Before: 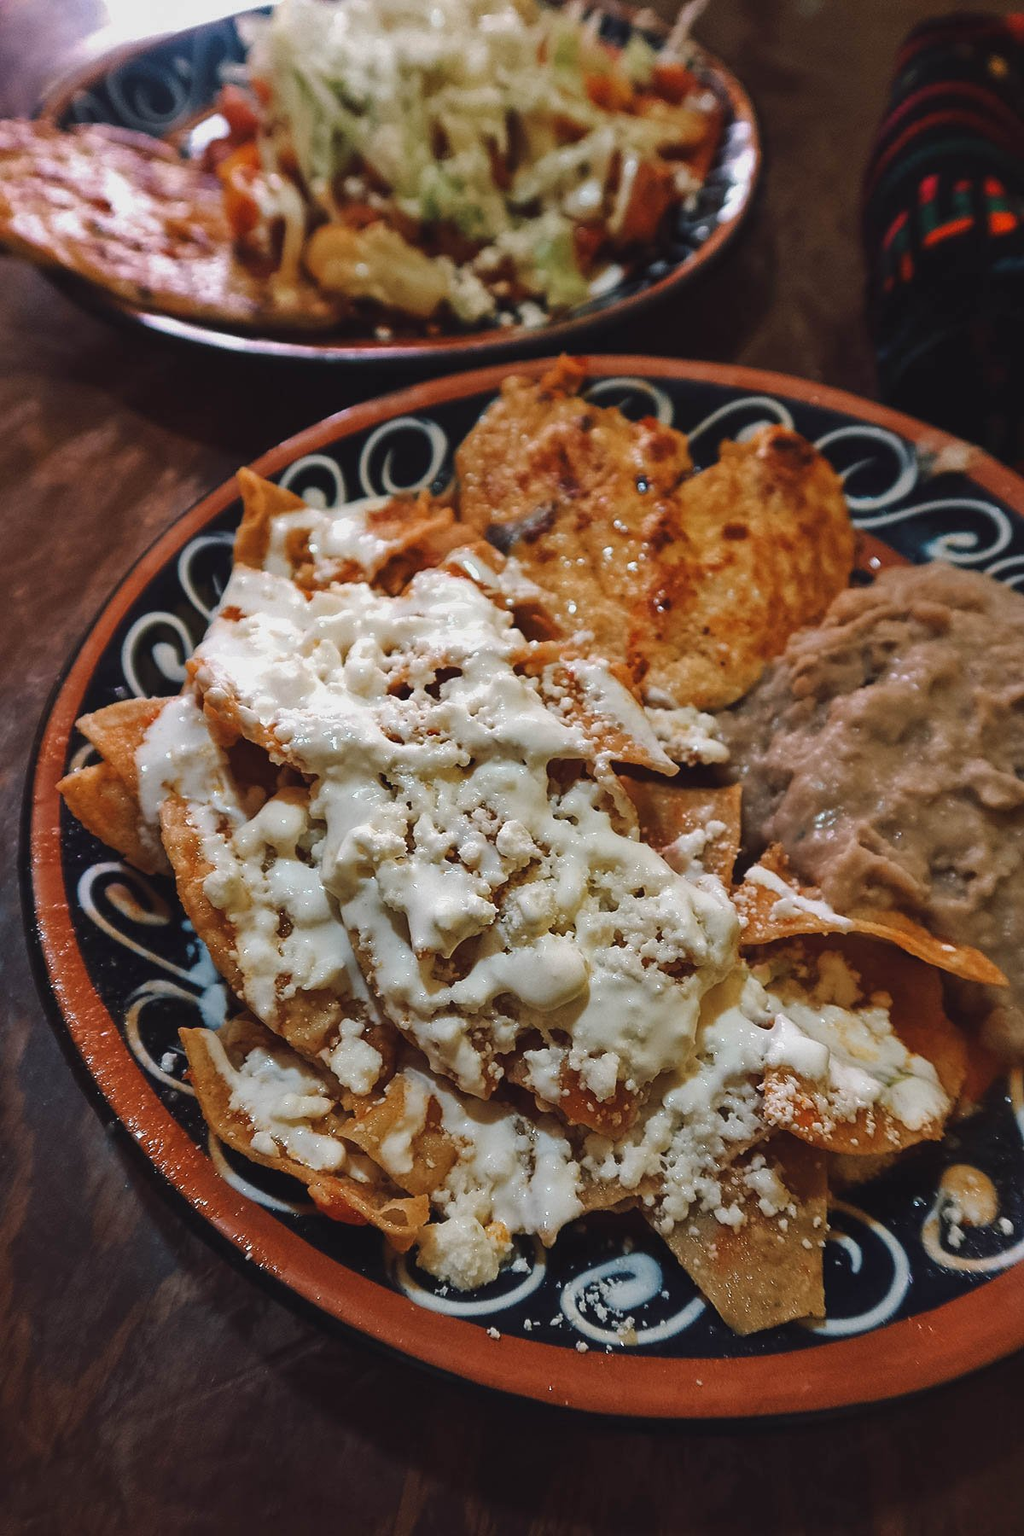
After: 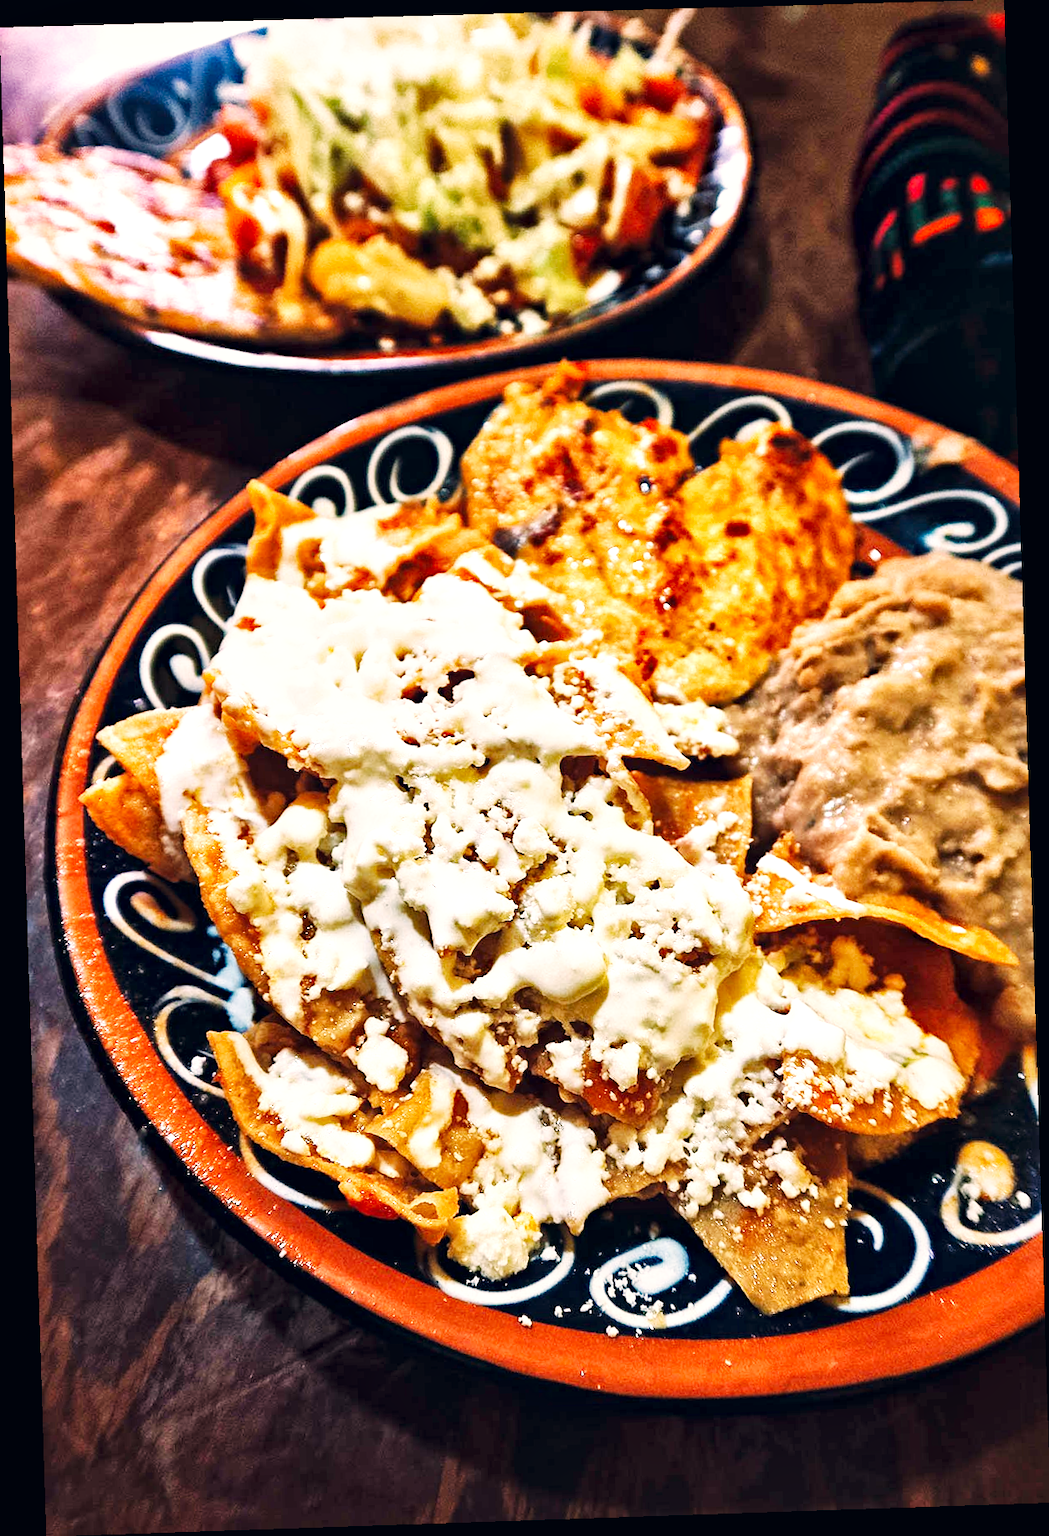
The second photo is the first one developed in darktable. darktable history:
local contrast: mode bilateral grid, contrast 50, coarseness 50, detail 150%, midtone range 0.2
exposure: black level correction 0.001, exposure 0.5 EV, compensate exposure bias true, compensate highlight preservation false
rotate and perspective: rotation -1.77°, lens shift (horizontal) 0.004, automatic cropping off
color correction: highlights a* 5.38, highlights b* 5.3, shadows a* -4.26, shadows b* -5.11
base curve: curves: ch0 [(0, 0) (0.007, 0.004) (0.027, 0.03) (0.046, 0.07) (0.207, 0.54) (0.442, 0.872) (0.673, 0.972) (1, 1)], preserve colors none
haze removal: compatibility mode true, adaptive false
